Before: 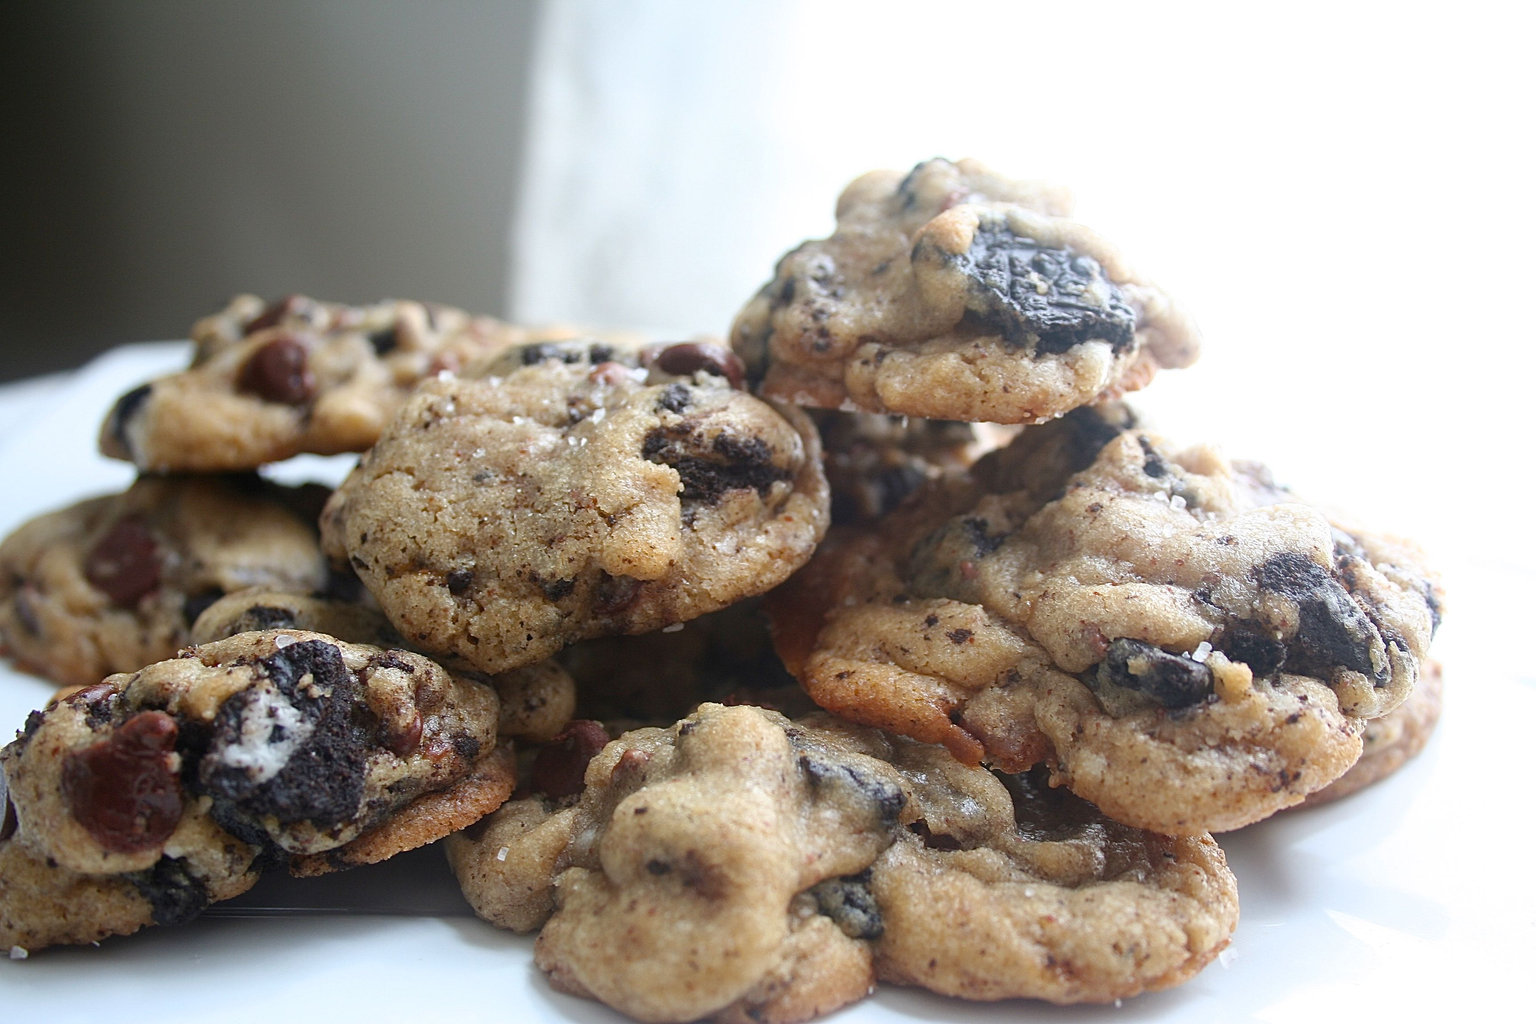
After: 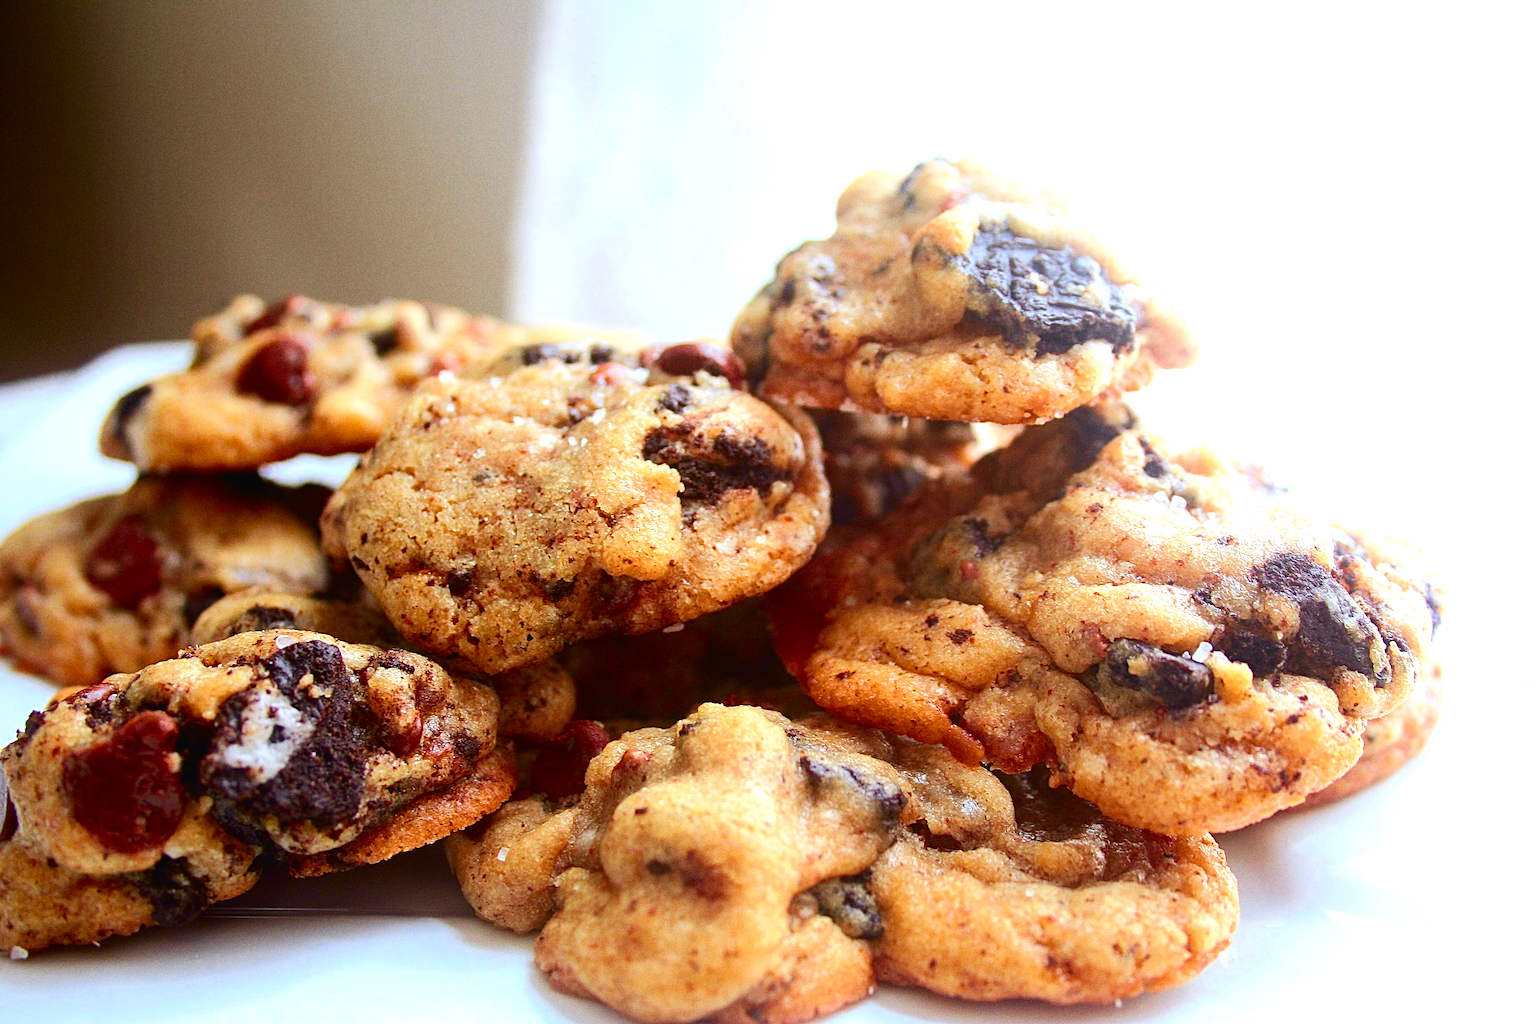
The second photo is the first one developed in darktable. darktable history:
tone curve: curves: ch0 [(0, 0.018) (0.061, 0.041) (0.205, 0.191) (0.289, 0.292) (0.39, 0.424) (0.493, 0.551) (0.666, 0.743) (0.795, 0.841) (1, 0.998)]; ch1 [(0, 0) (0.385, 0.343) (0.439, 0.415) (0.494, 0.498) (0.501, 0.501) (0.51, 0.509) (0.548, 0.563) (0.586, 0.61) (0.684, 0.658) (0.783, 0.804) (1, 1)]; ch2 [(0, 0) (0.304, 0.31) (0.403, 0.399) (0.441, 0.428) (0.47, 0.469) (0.498, 0.496) (0.524, 0.538) (0.566, 0.579) (0.648, 0.665) (0.697, 0.699) (1, 1)], color space Lab, independent channels, preserve colors none
exposure: black level correction 0.003, exposure 0.383 EV, compensate highlight preservation false
color zones: curves: ch0 [(0, 0.613) (0.01, 0.613) (0.245, 0.448) (0.498, 0.529) (0.642, 0.665) (0.879, 0.777) (0.99, 0.613)]; ch1 [(0, 0) (0.143, 0) (0.286, 0) (0.429, 0) (0.571, 0) (0.714, 0) (0.857, 0)], mix -138.01%
grain: on, module defaults
rgb levels: mode RGB, independent channels, levels [[0, 0.5, 1], [0, 0.521, 1], [0, 0.536, 1]]
